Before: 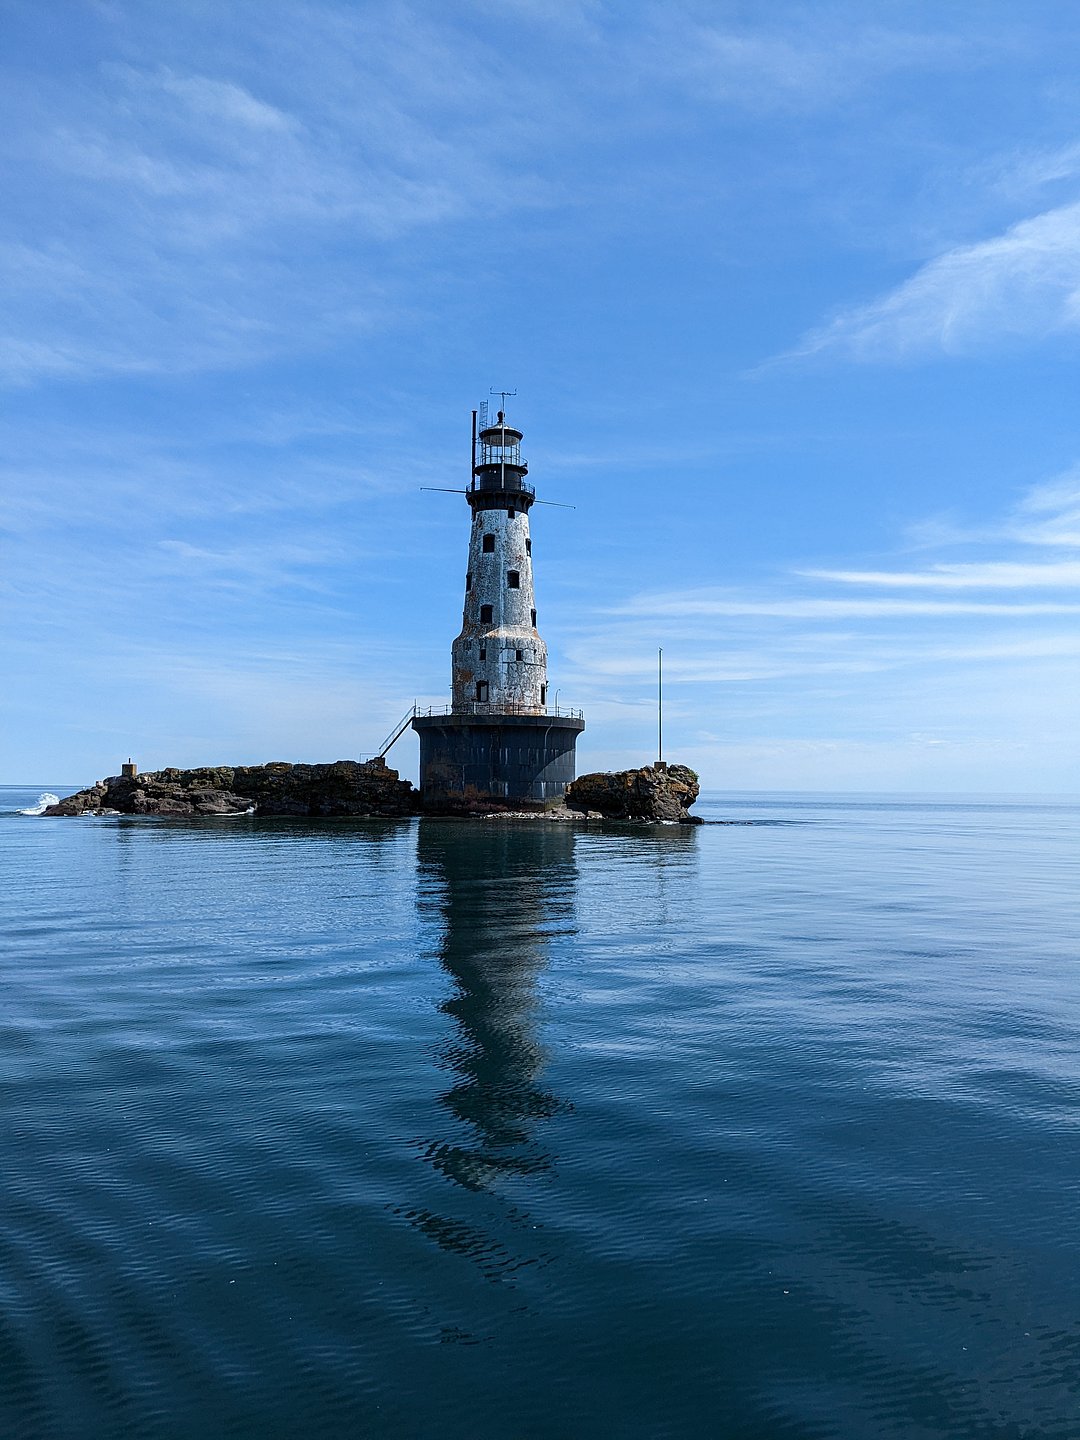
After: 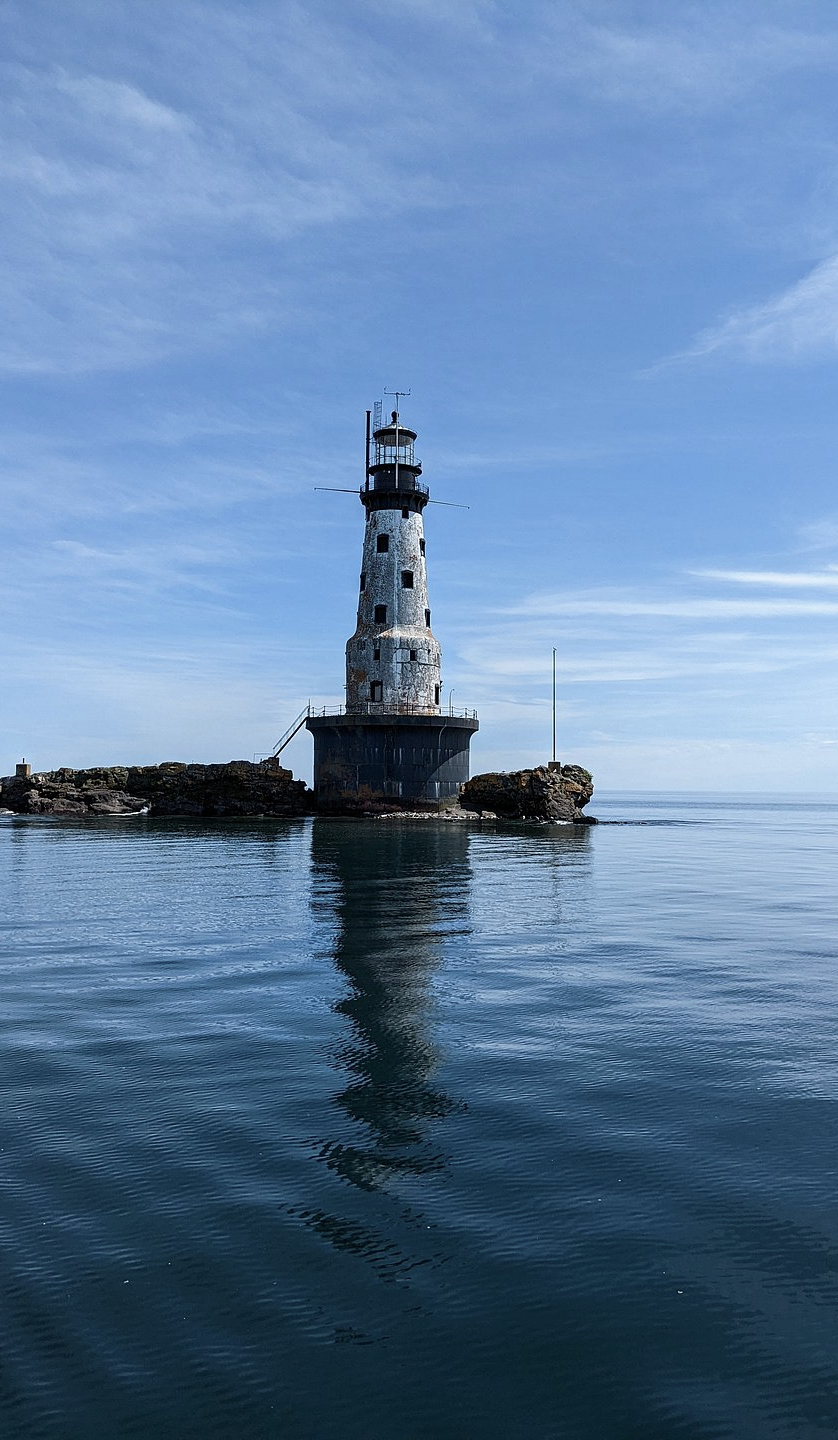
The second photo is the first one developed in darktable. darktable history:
contrast brightness saturation: contrast 0.058, brightness -0.011, saturation -0.229
crop: left 9.894%, right 12.501%
